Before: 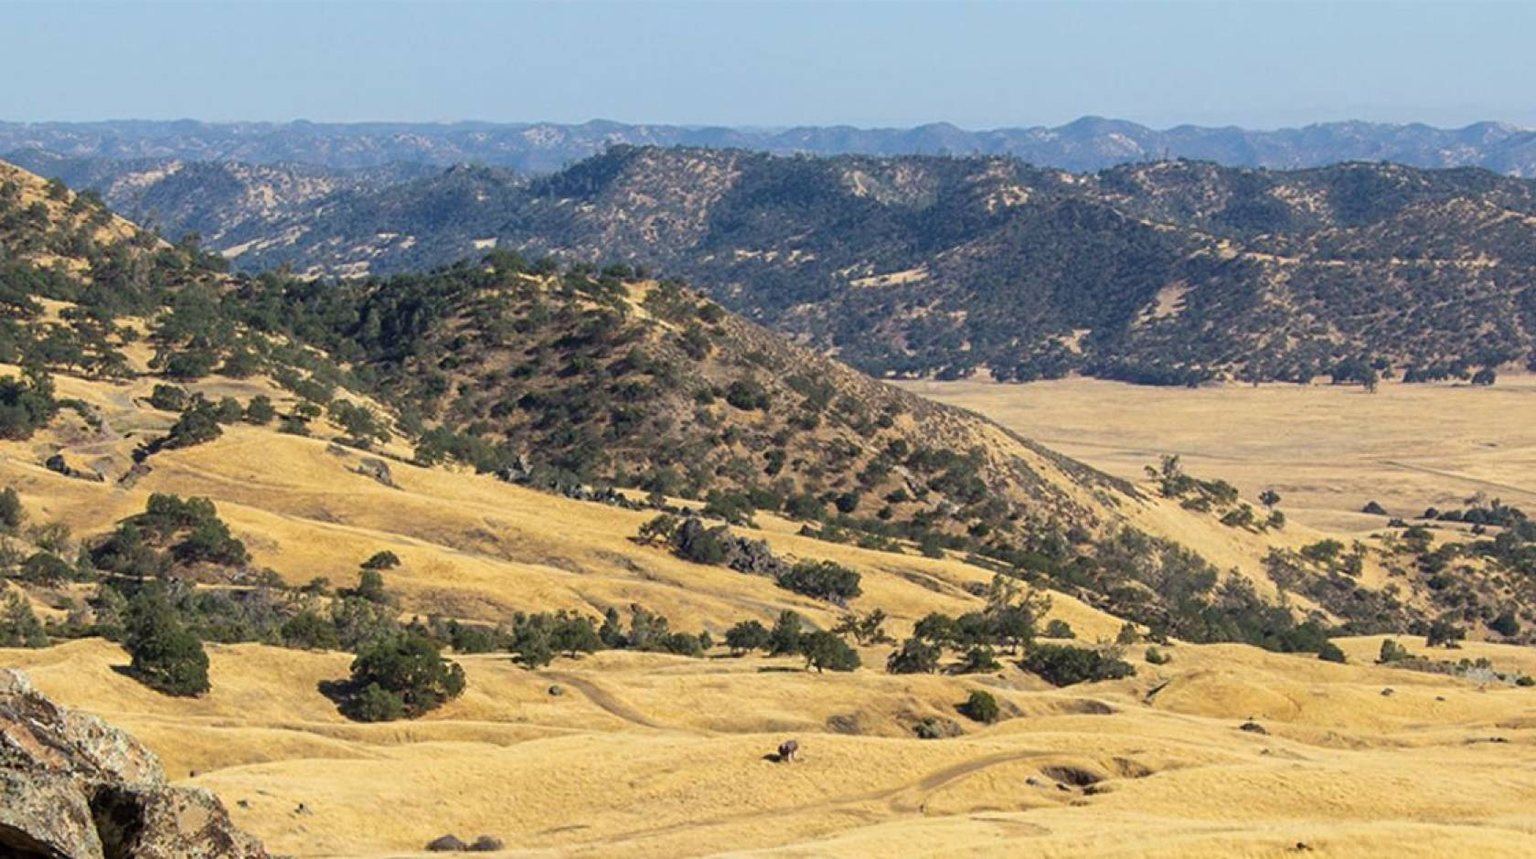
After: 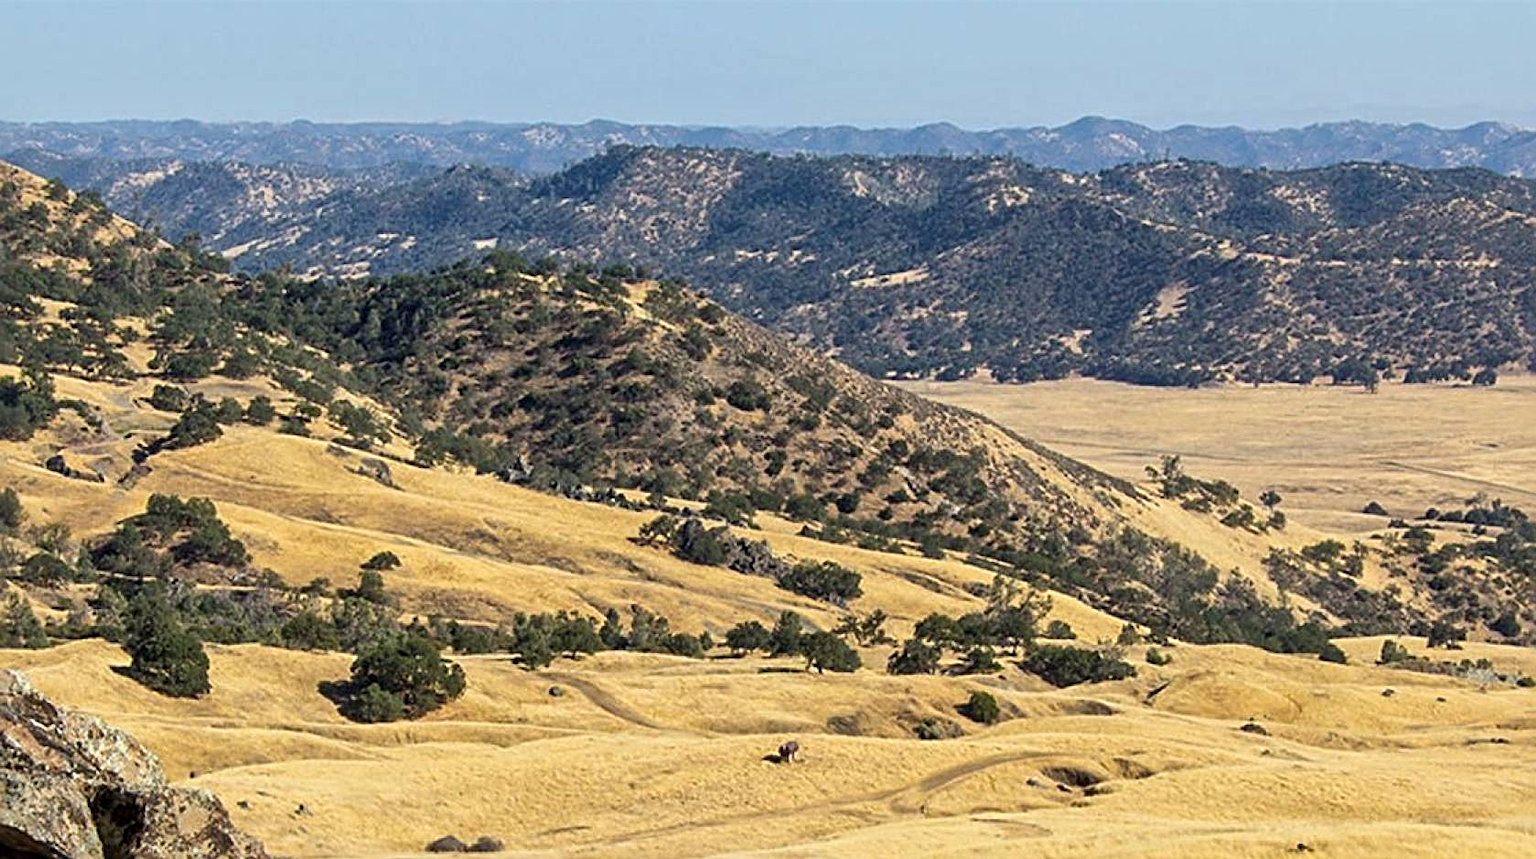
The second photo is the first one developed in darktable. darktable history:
local contrast: mode bilateral grid, contrast 31, coarseness 24, midtone range 0.2
sharpen: radius 2.743
crop: left 0.036%
